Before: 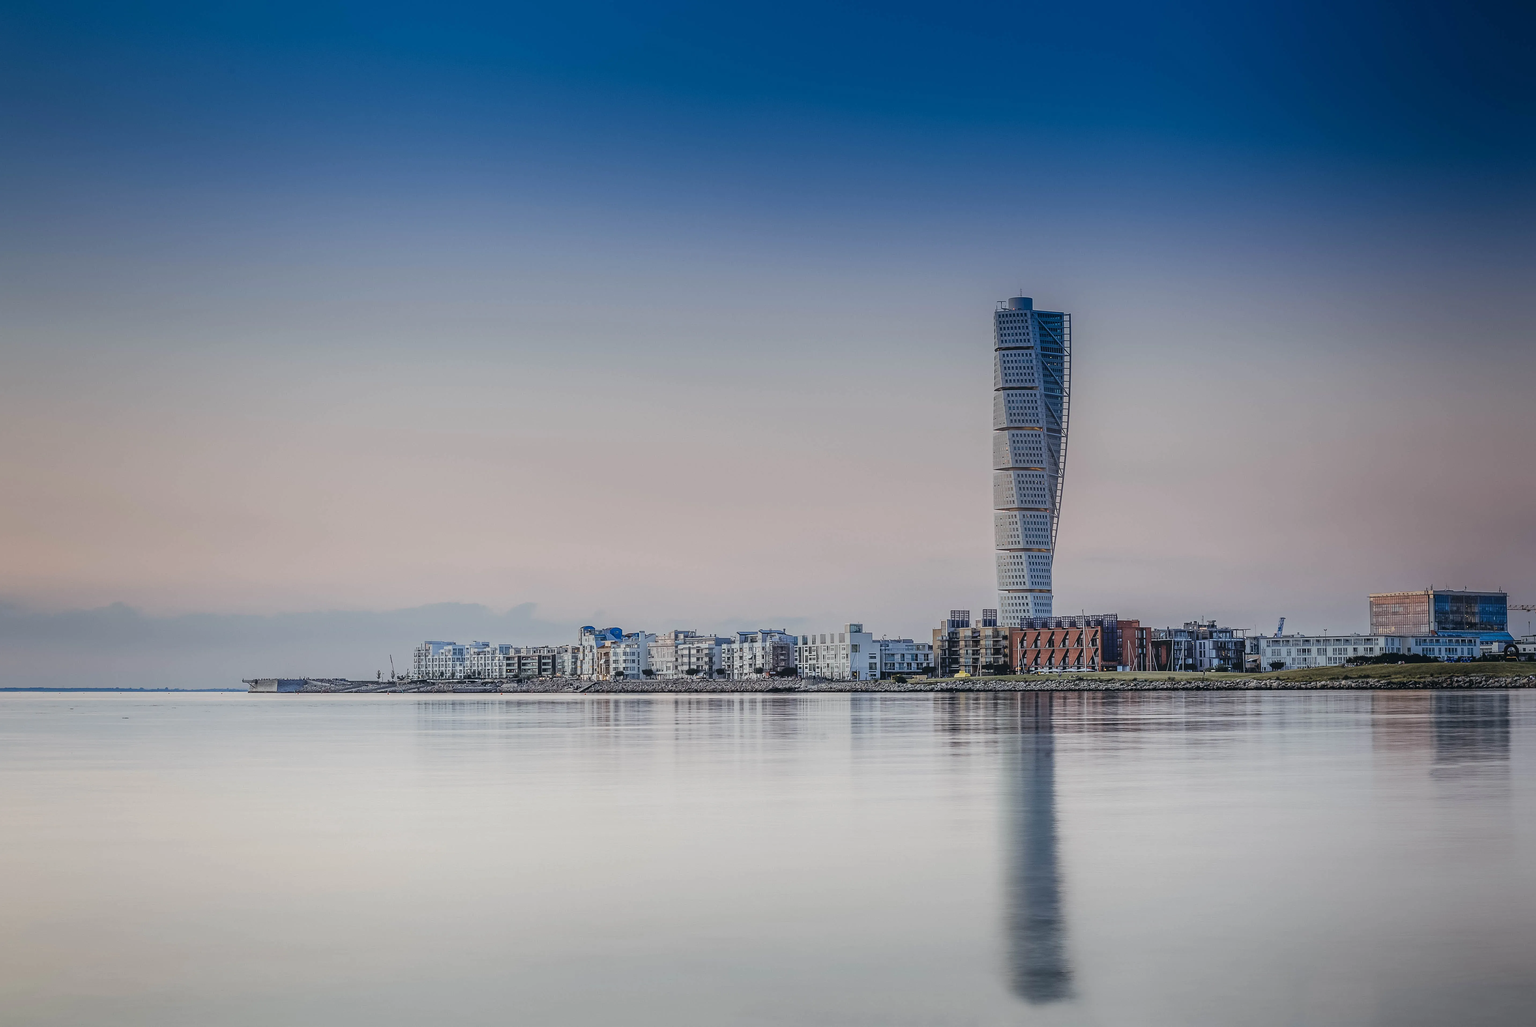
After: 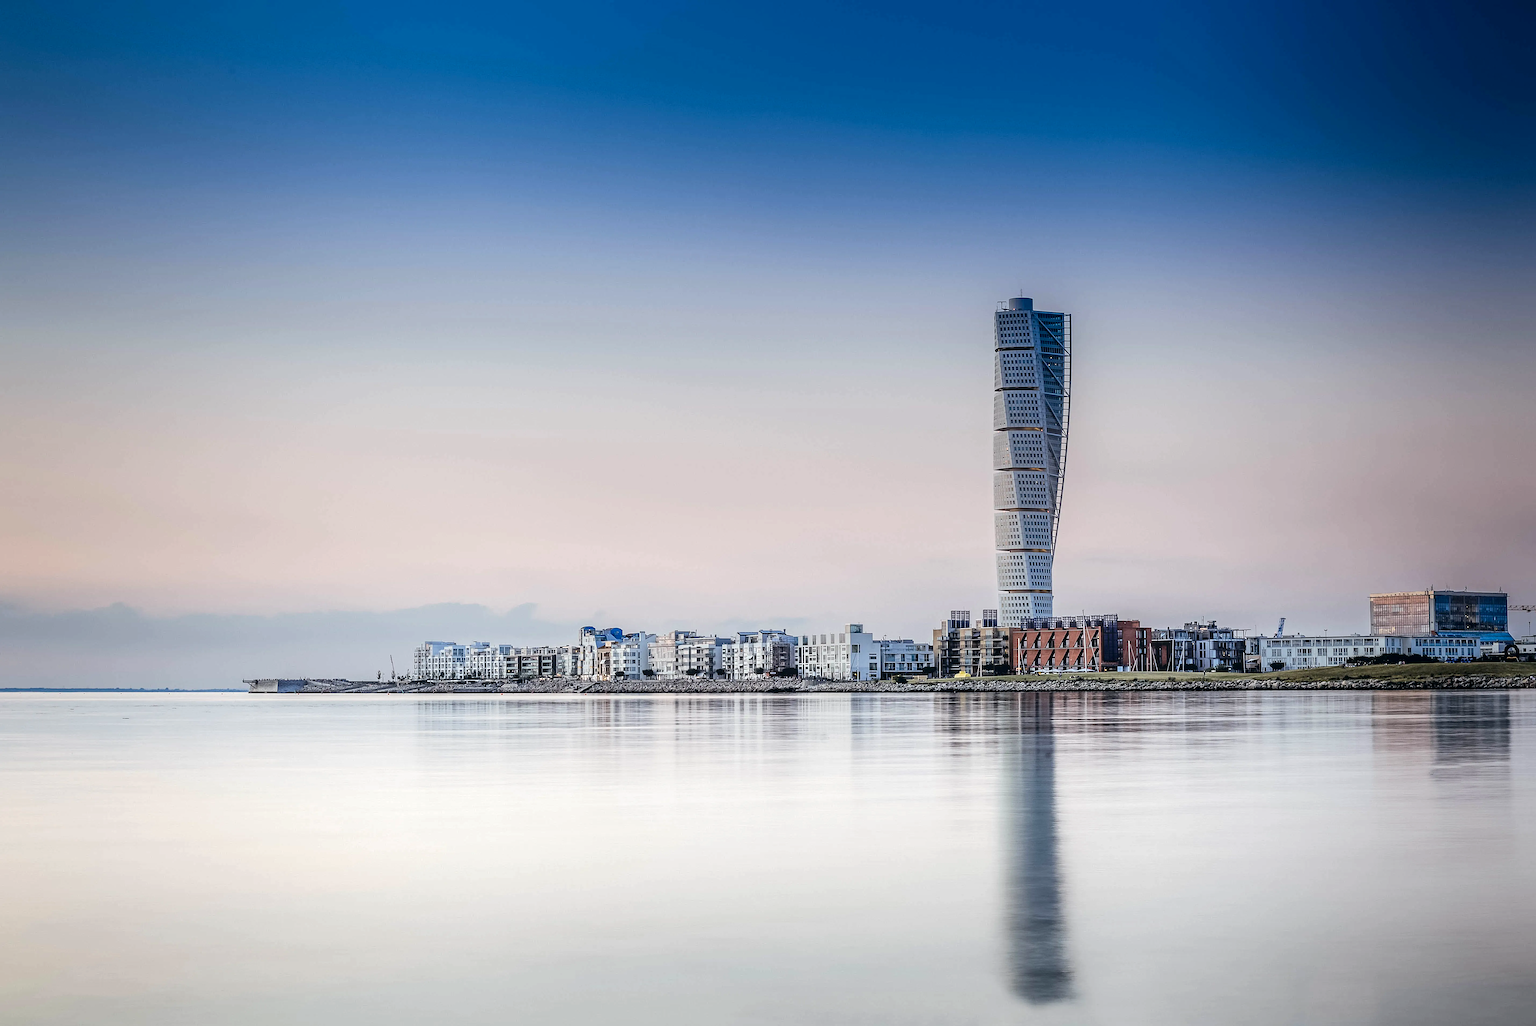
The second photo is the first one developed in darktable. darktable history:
tone equalizer: -8 EV -0.417 EV, -7 EV -0.389 EV, -6 EV -0.333 EV, -5 EV -0.222 EV, -3 EV 0.222 EV, -2 EV 0.333 EV, -1 EV 0.389 EV, +0 EV 0.417 EV, edges refinement/feathering 500, mask exposure compensation -1.57 EV, preserve details no
exposure: black level correction 0.005, exposure 0.286 EV, compensate highlight preservation false
